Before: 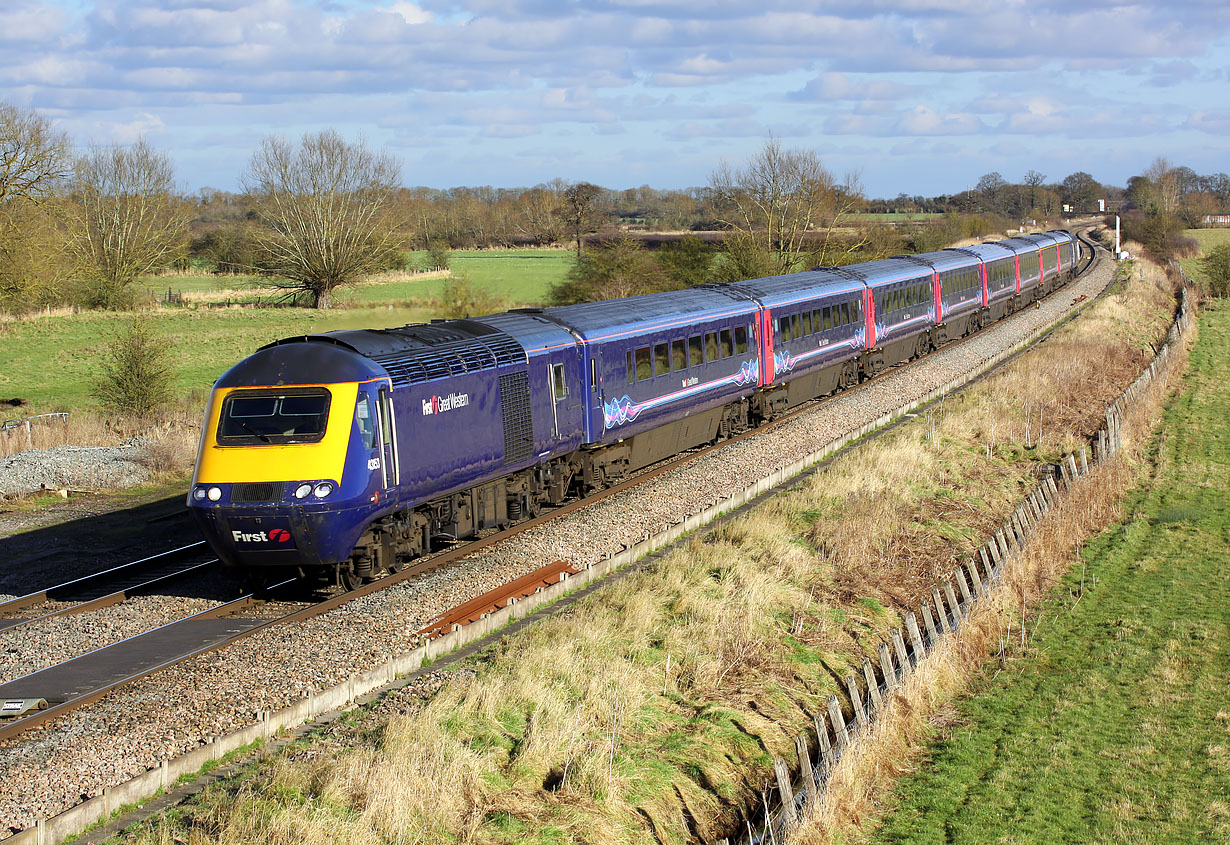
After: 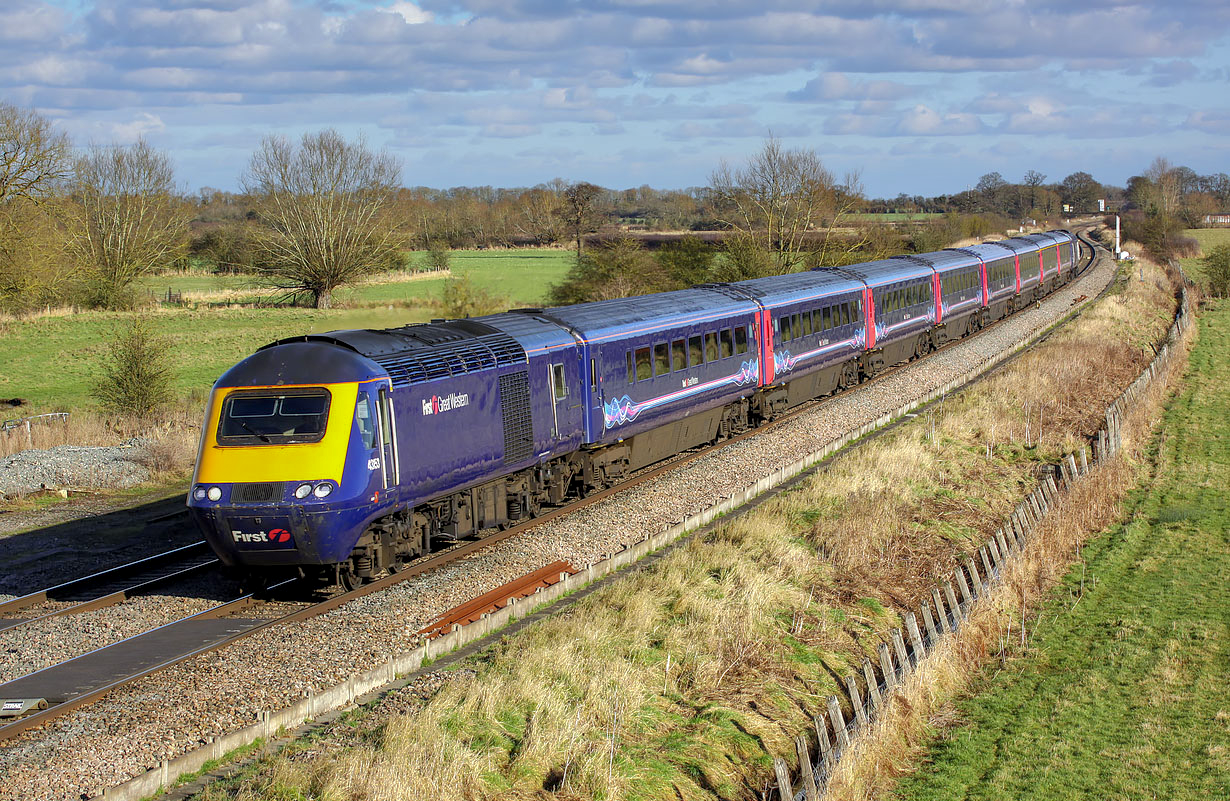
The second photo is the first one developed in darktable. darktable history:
shadows and highlights: highlights -60.05
crop and rotate: top 0.011%, bottom 5.09%
local contrast: on, module defaults
